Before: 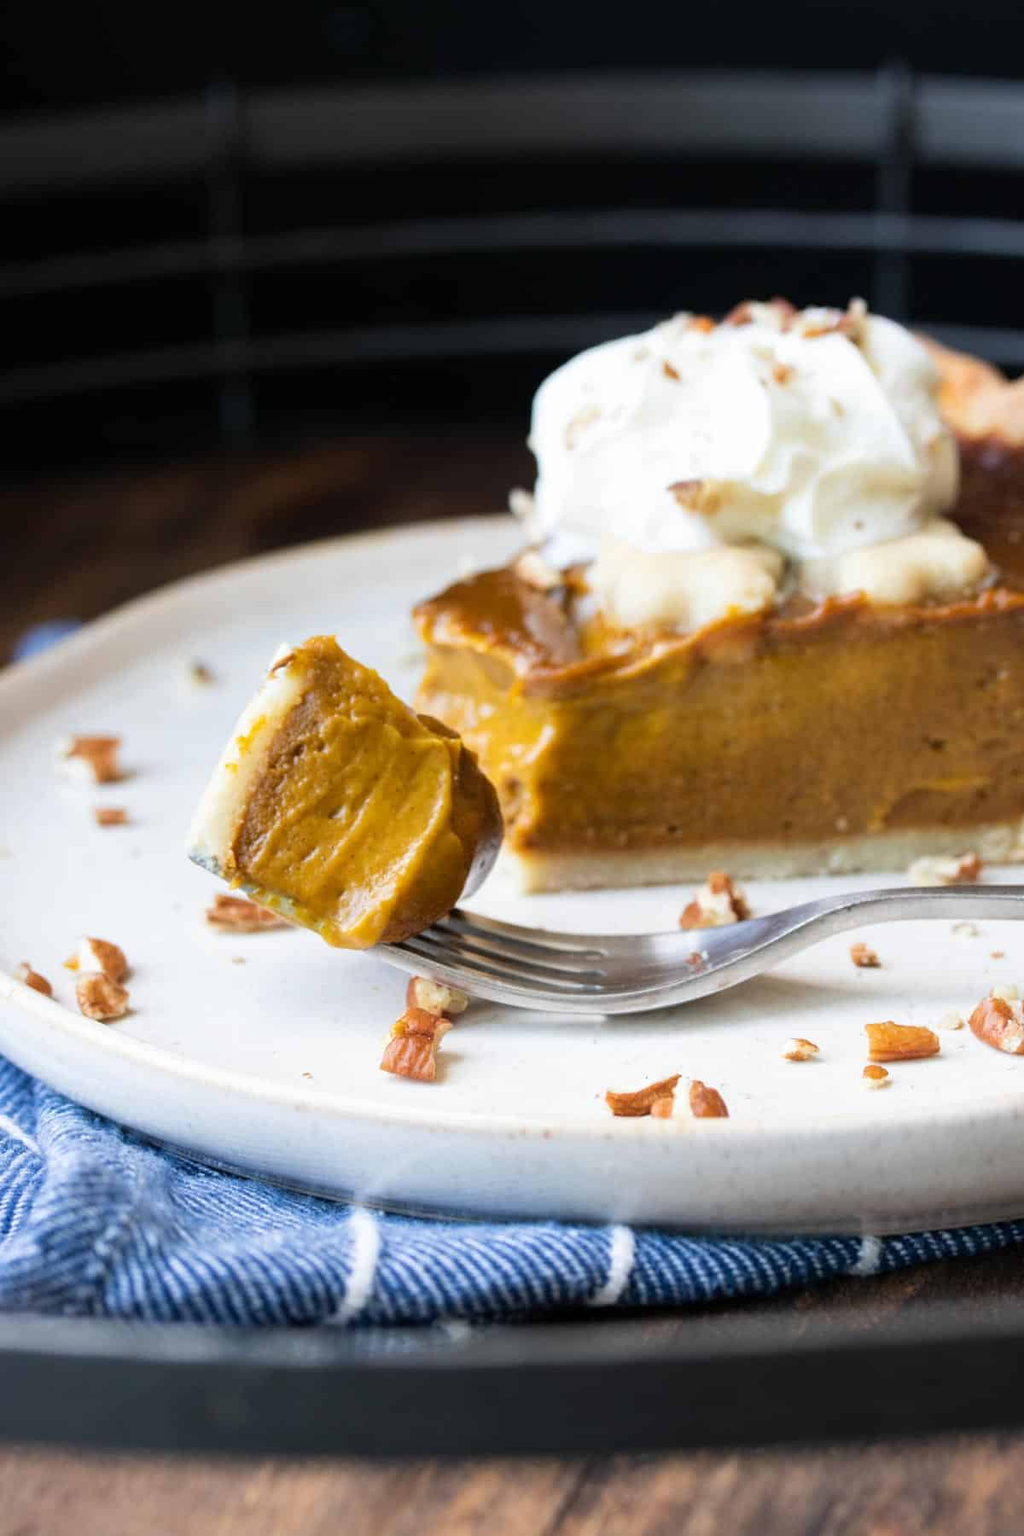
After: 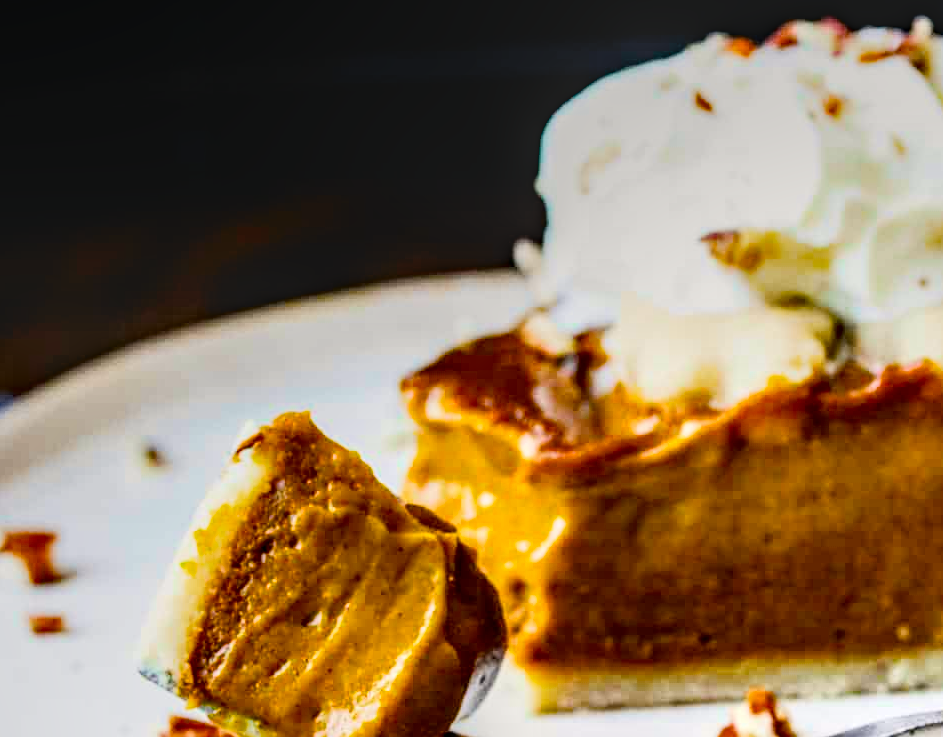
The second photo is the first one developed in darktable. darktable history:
local contrast: highlights 1%, shadows 3%, detail 182%
crop: left 6.927%, top 18.507%, right 14.475%, bottom 40.535%
tone curve: curves: ch0 [(0, 0.023) (0.132, 0.075) (0.251, 0.186) (0.463, 0.461) (0.662, 0.757) (0.854, 0.909) (1, 0.973)]; ch1 [(0, 0) (0.447, 0.411) (0.483, 0.469) (0.498, 0.496) (0.518, 0.514) (0.561, 0.579) (0.604, 0.645) (0.669, 0.73) (0.819, 0.93) (1, 1)]; ch2 [(0, 0) (0.307, 0.315) (0.425, 0.438) (0.483, 0.477) (0.503, 0.503) (0.526, 0.534) (0.567, 0.569) (0.617, 0.674) (0.703, 0.797) (0.985, 0.966)], color space Lab, independent channels, preserve colors none
filmic rgb: black relative exposure -7.71 EV, white relative exposure 4.4 EV, hardness 3.75, latitude 38.28%, contrast 0.972, highlights saturation mix 9.81%, shadows ↔ highlights balance 4.82%
color balance rgb: power › hue 312.01°, perceptual saturation grading › global saturation 14.716%, global vibrance 0.985%, saturation formula JzAzBz (2021)
color correction: highlights a* 0.646, highlights b* 2.79, saturation 1.07
haze removal: compatibility mode true, adaptive false
